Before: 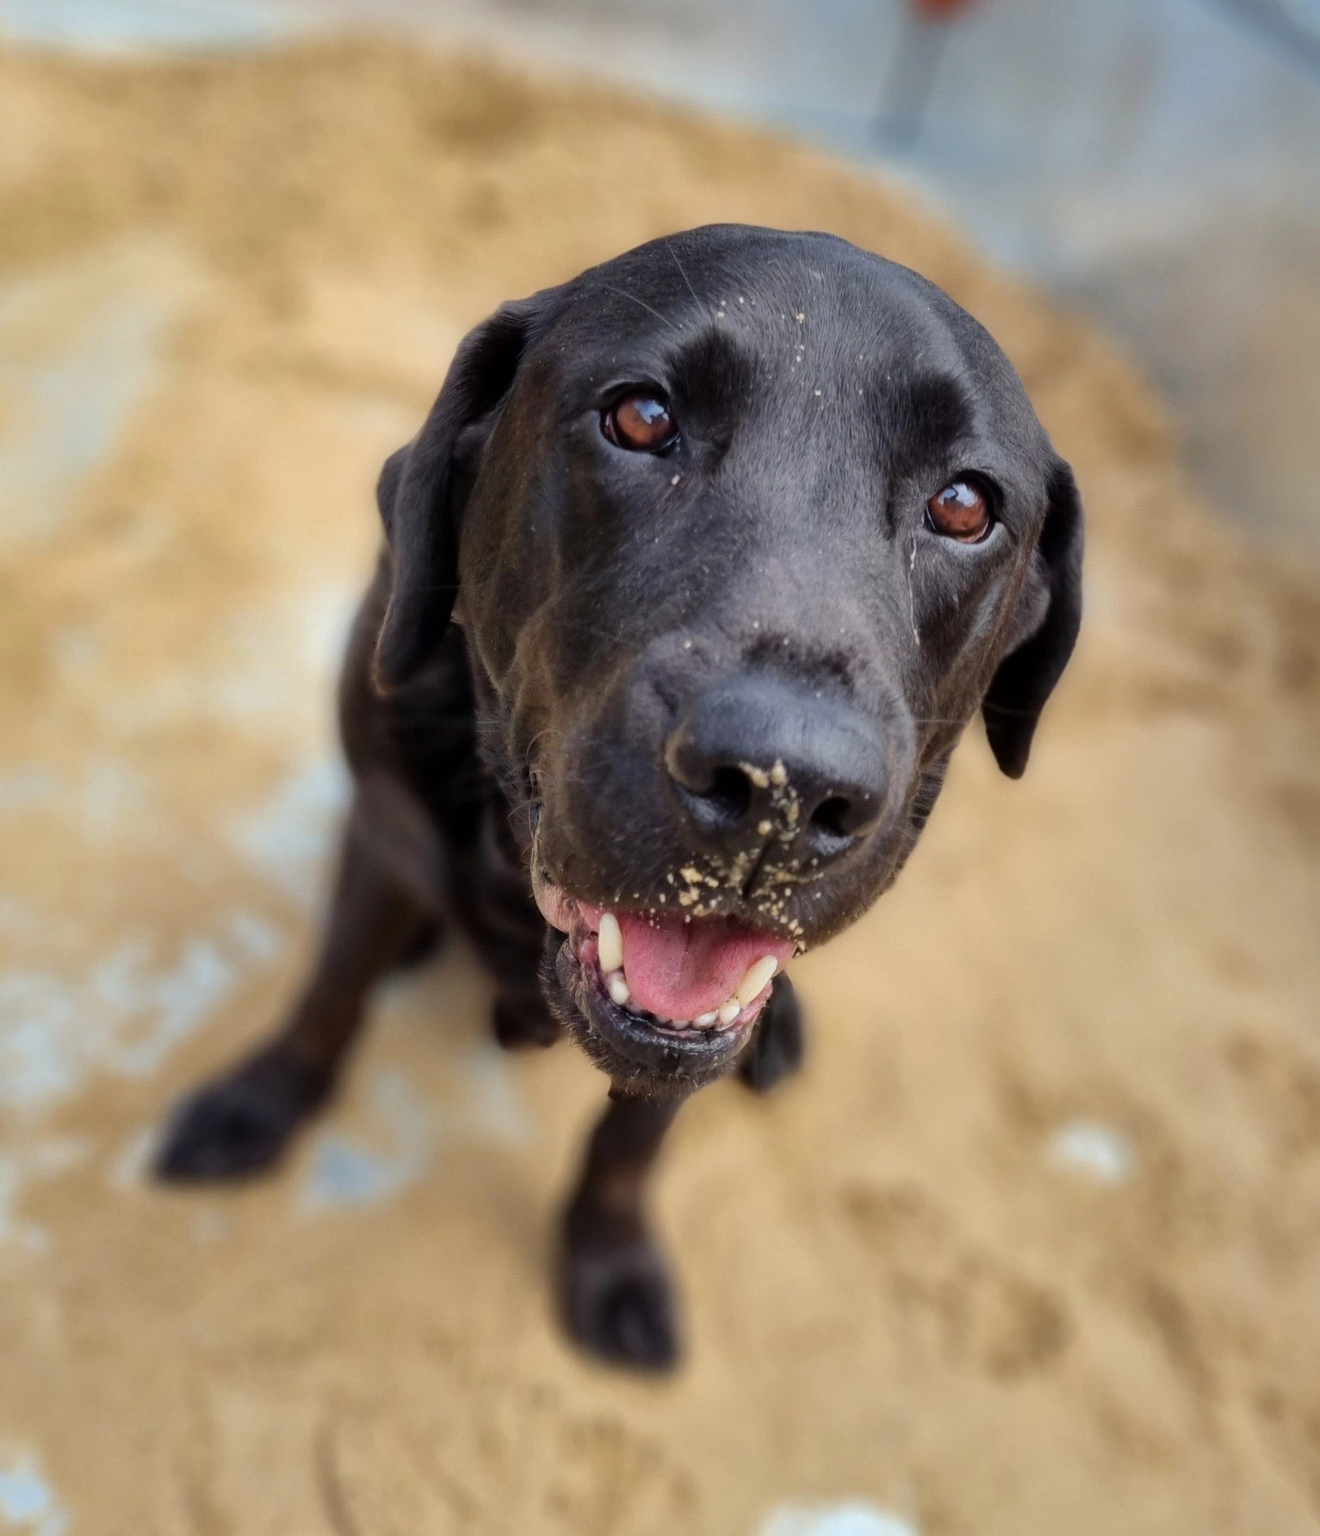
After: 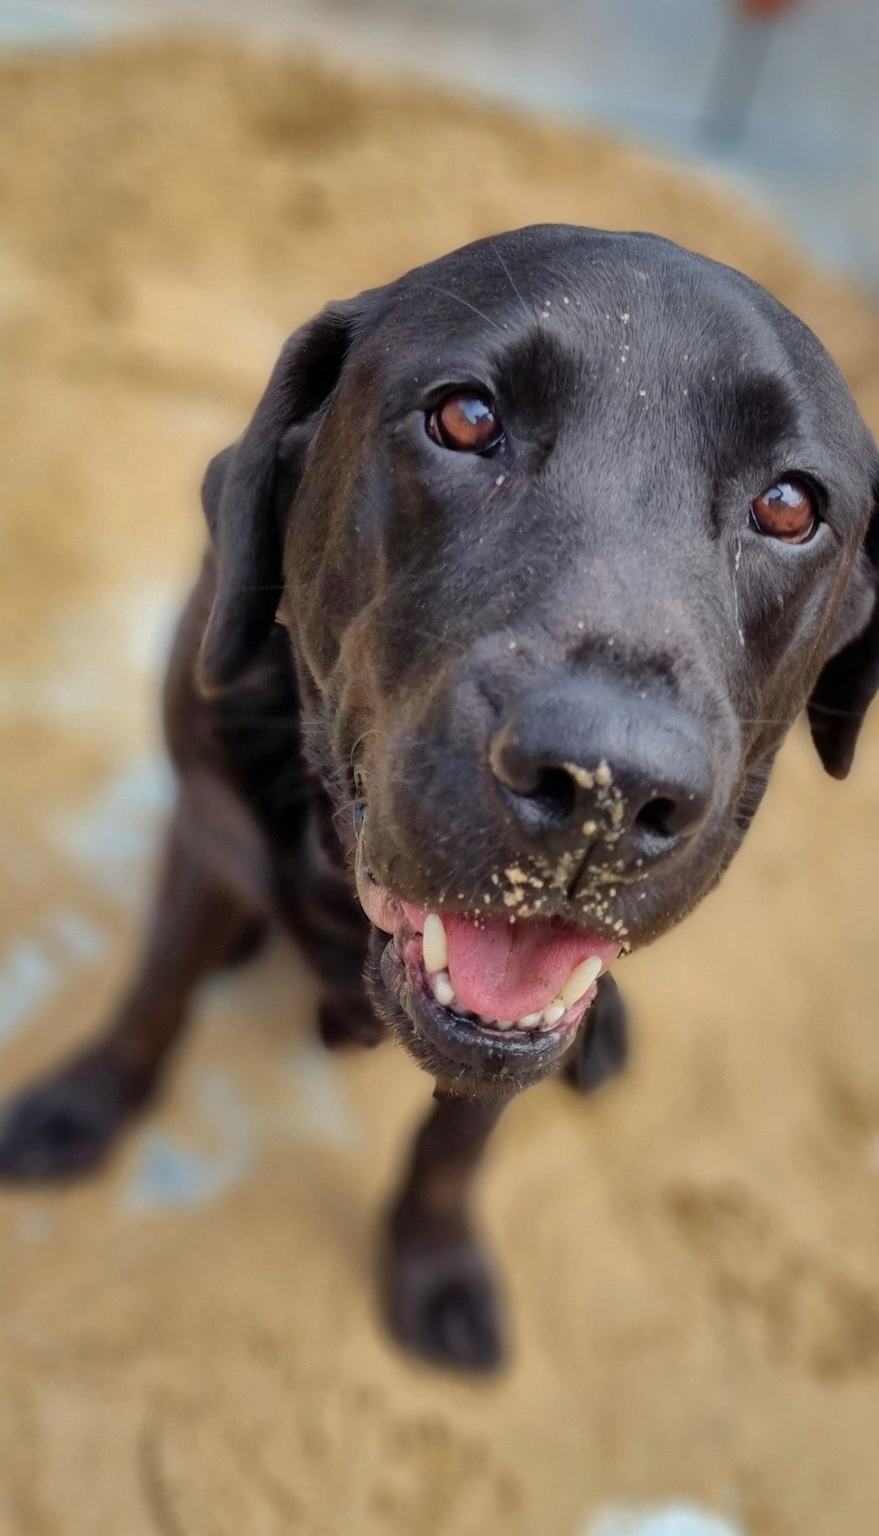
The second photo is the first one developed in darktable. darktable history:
crop and rotate: left 13.342%, right 19.991%
shadows and highlights: on, module defaults
